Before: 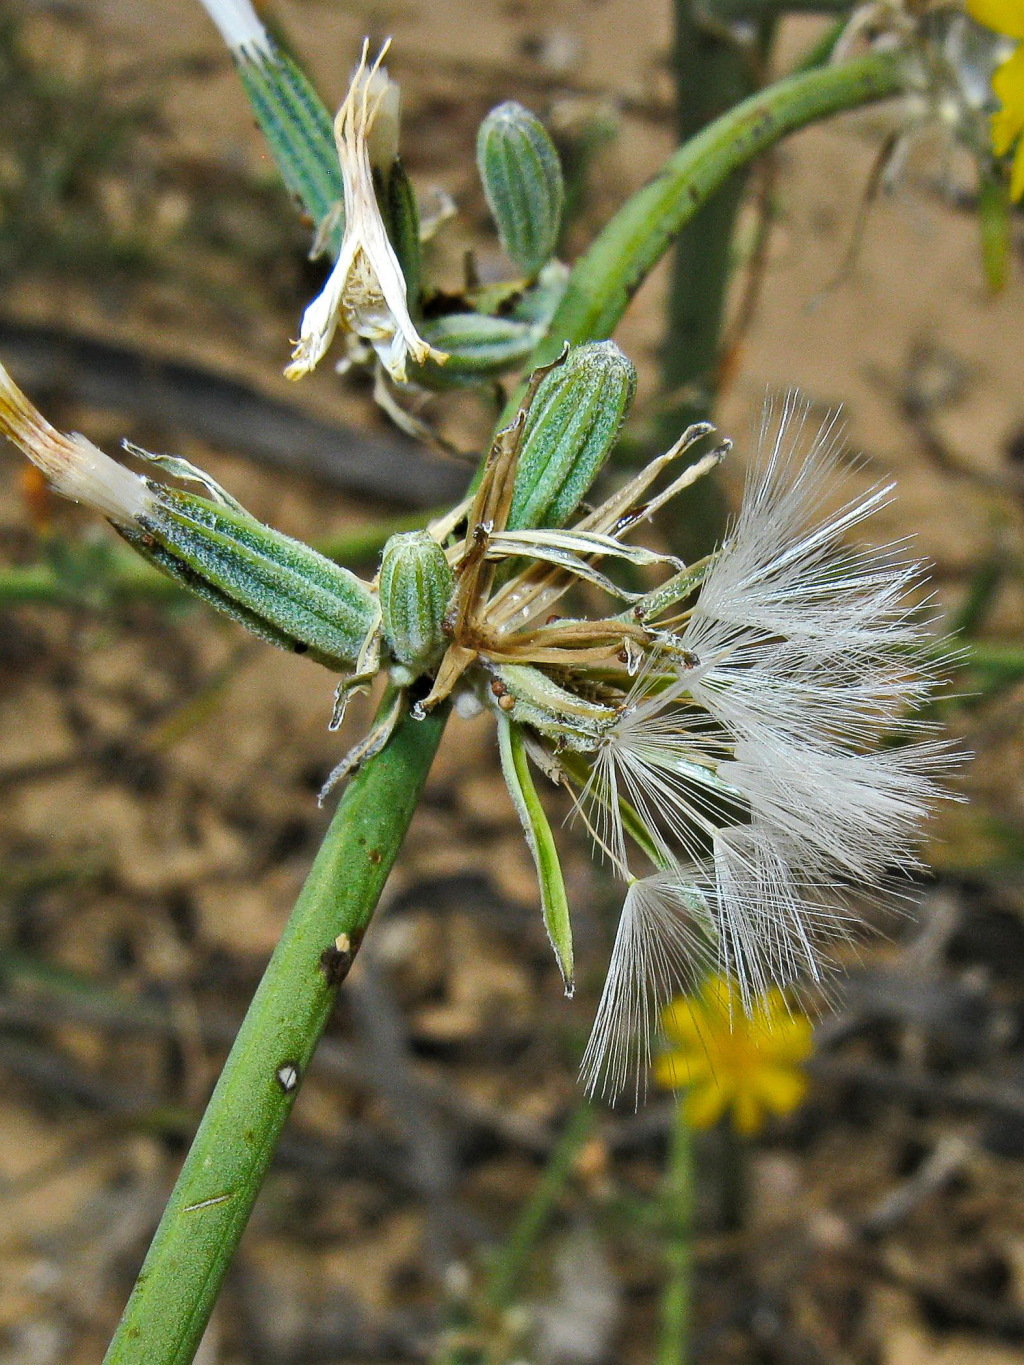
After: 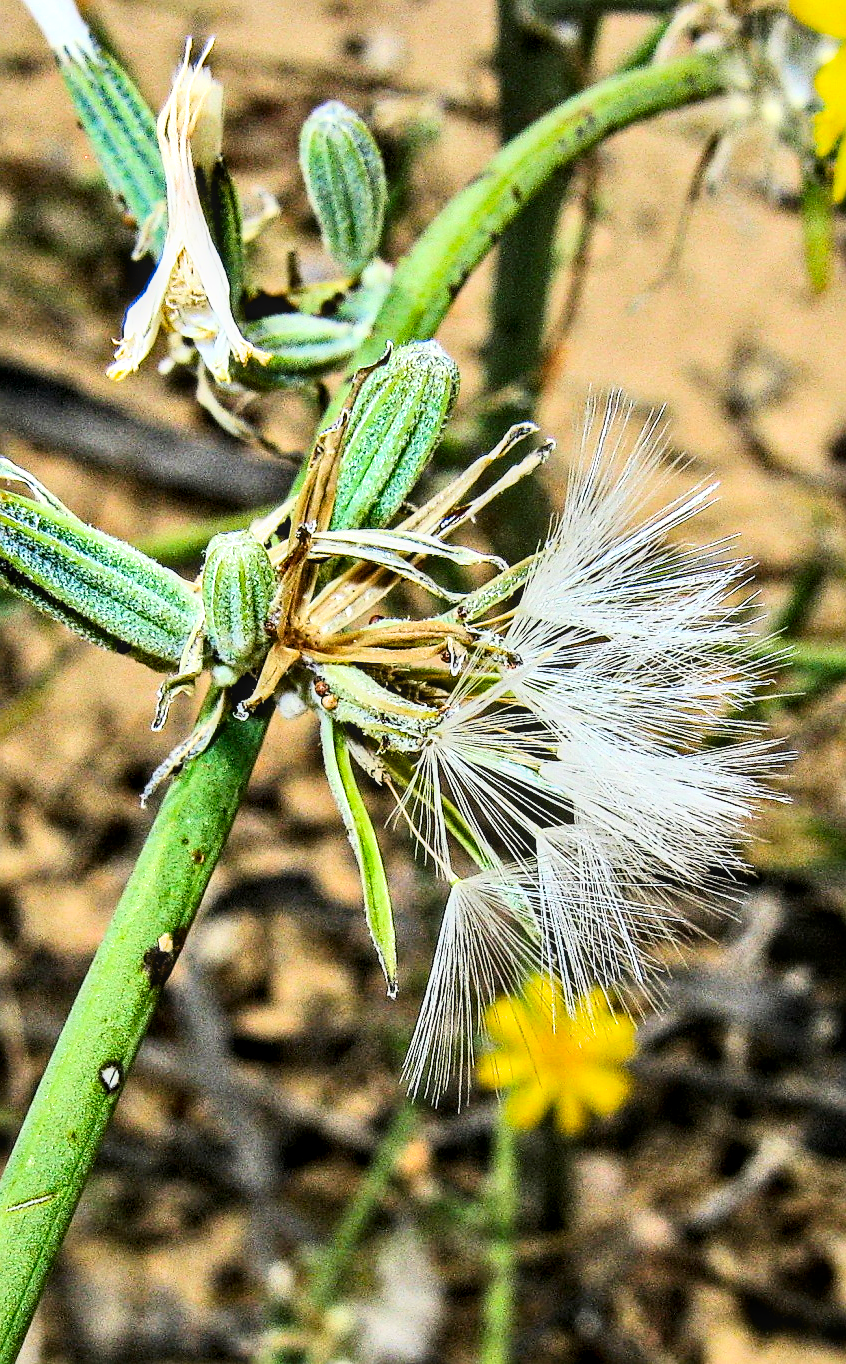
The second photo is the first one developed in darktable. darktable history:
exposure: black level correction 0.001, exposure 0.498 EV, compensate exposure bias true, compensate highlight preservation false
crop: left 17.375%, bottom 0.051%
filmic rgb: black relative exposure -5.01 EV, white relative exposure 4 EV, hardness 2.89, contrast 1.298, color science v6 (2022)
local contrast: on, module defaults
sharpen: on, module defaults
contrast brightness saturation: contrast 0.2, brightness -0.112, saturation 0.101
